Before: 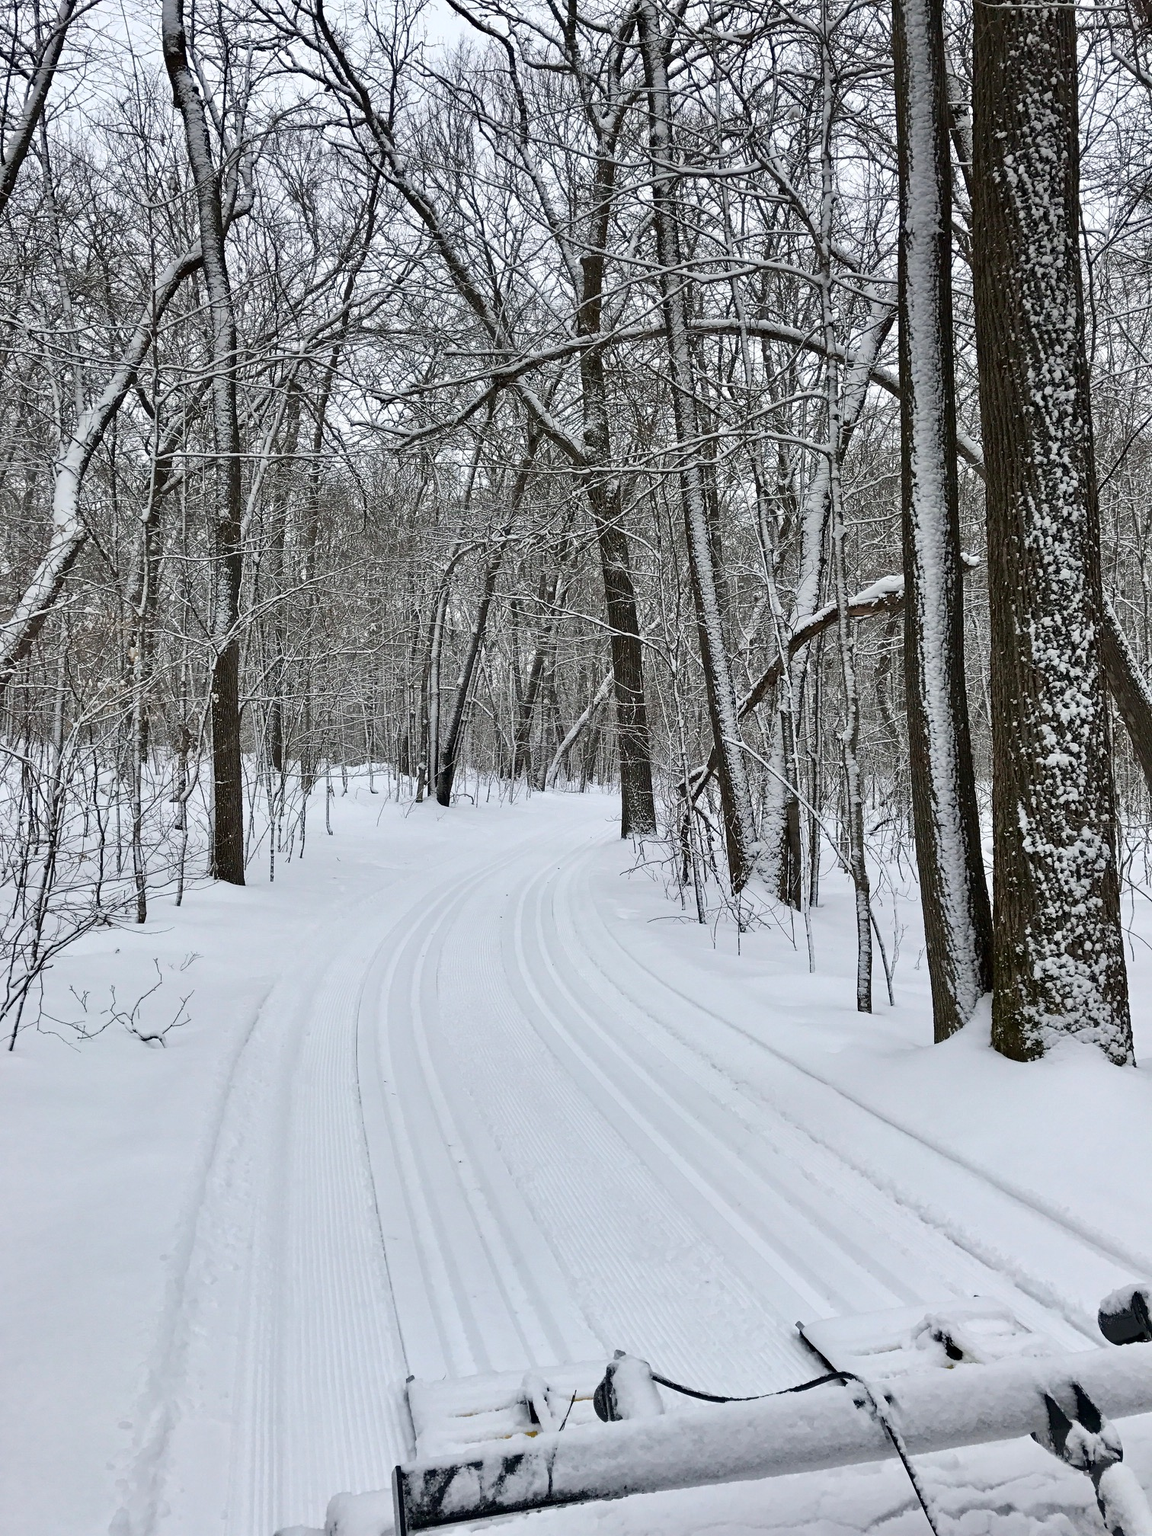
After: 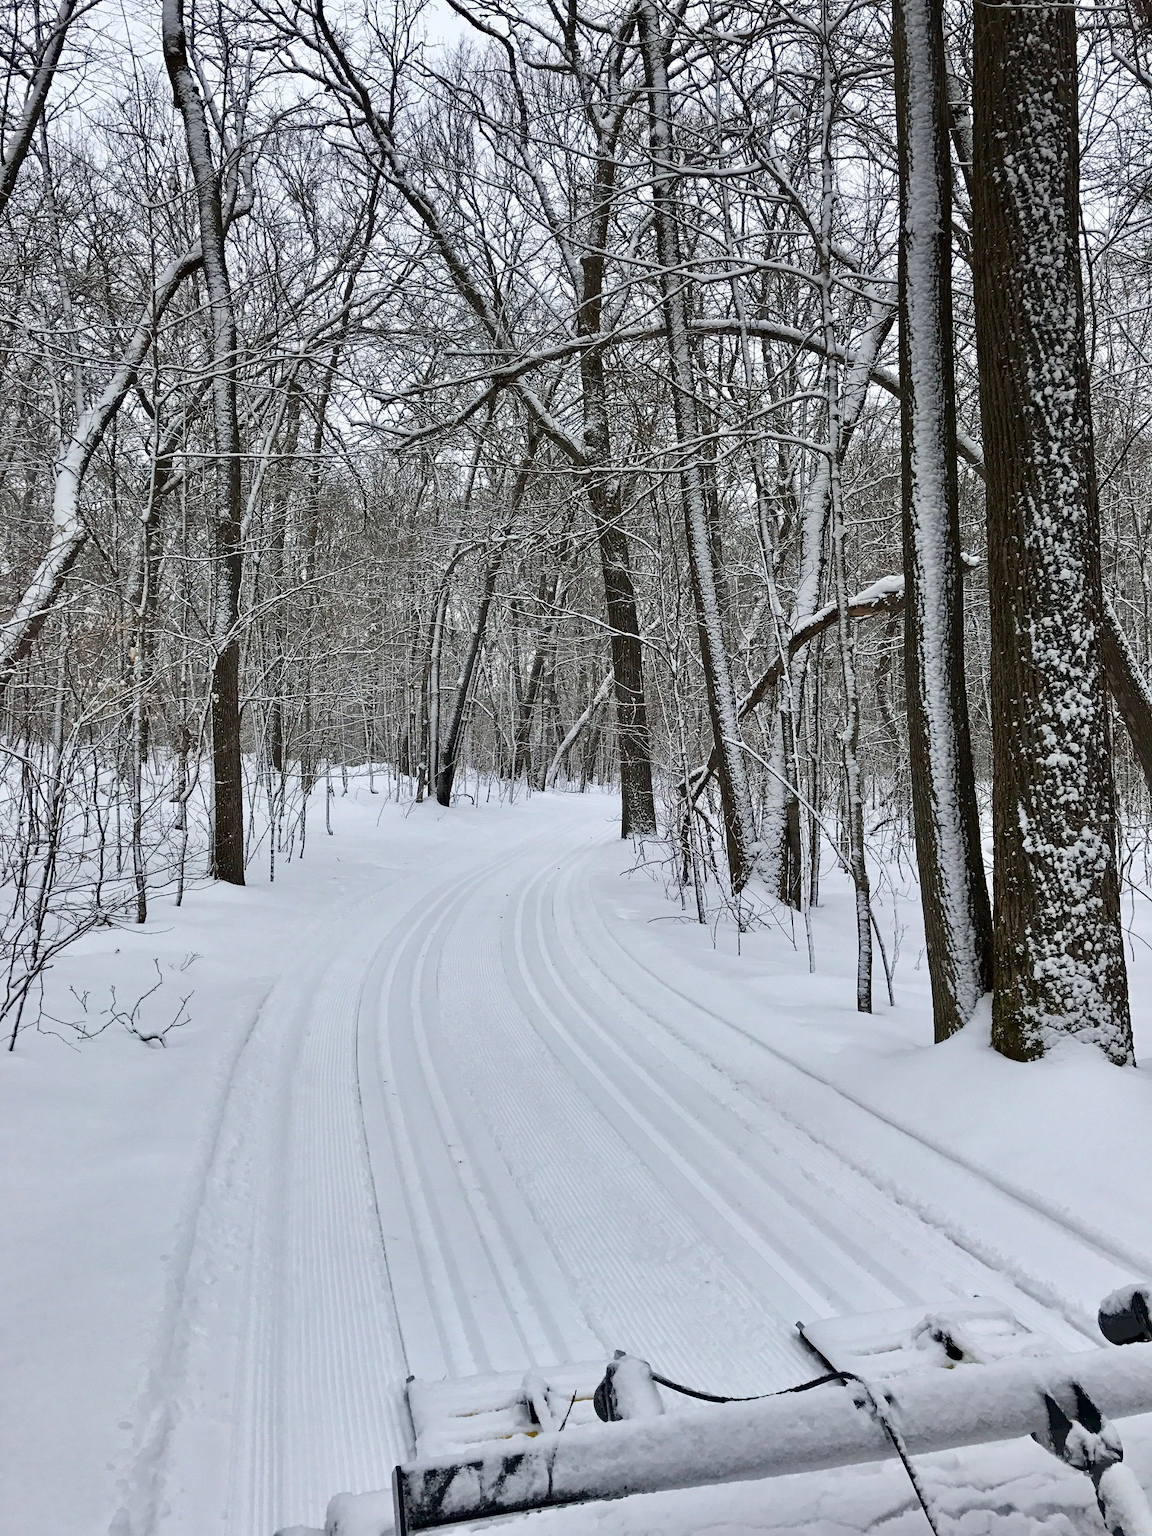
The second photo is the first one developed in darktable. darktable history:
shadows and highlights: shadows -88.03, highlights -35.45, shadows color adjustment 99.15%, highlights color adjustment 0%, soften with gaussian
velvia: strength 10%
